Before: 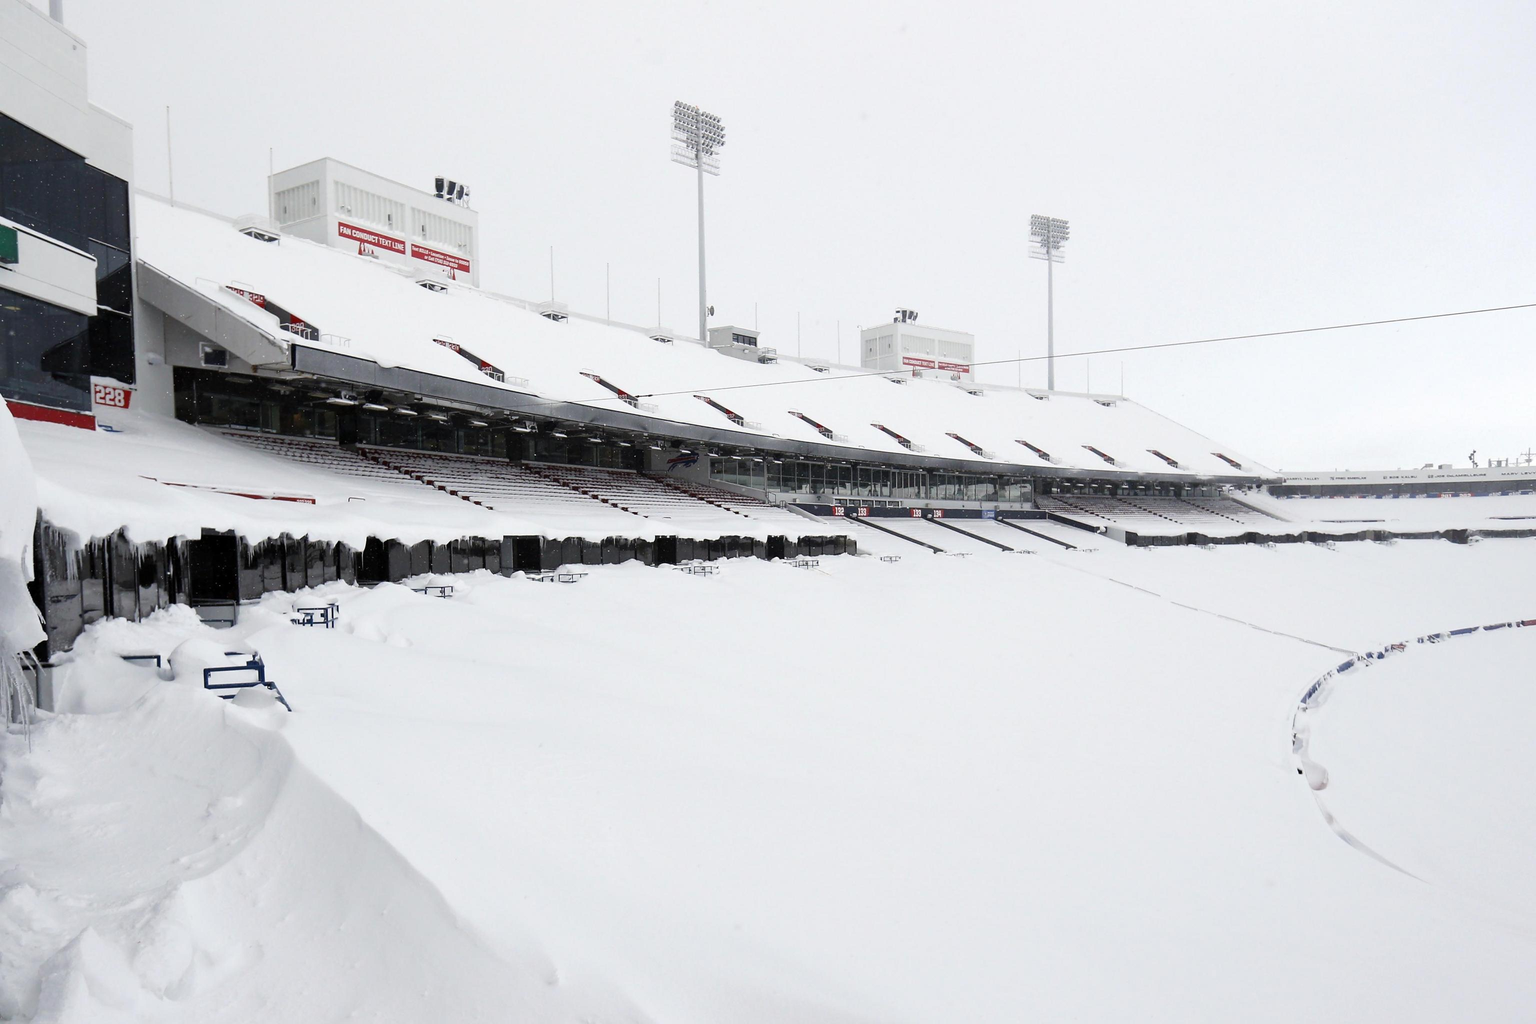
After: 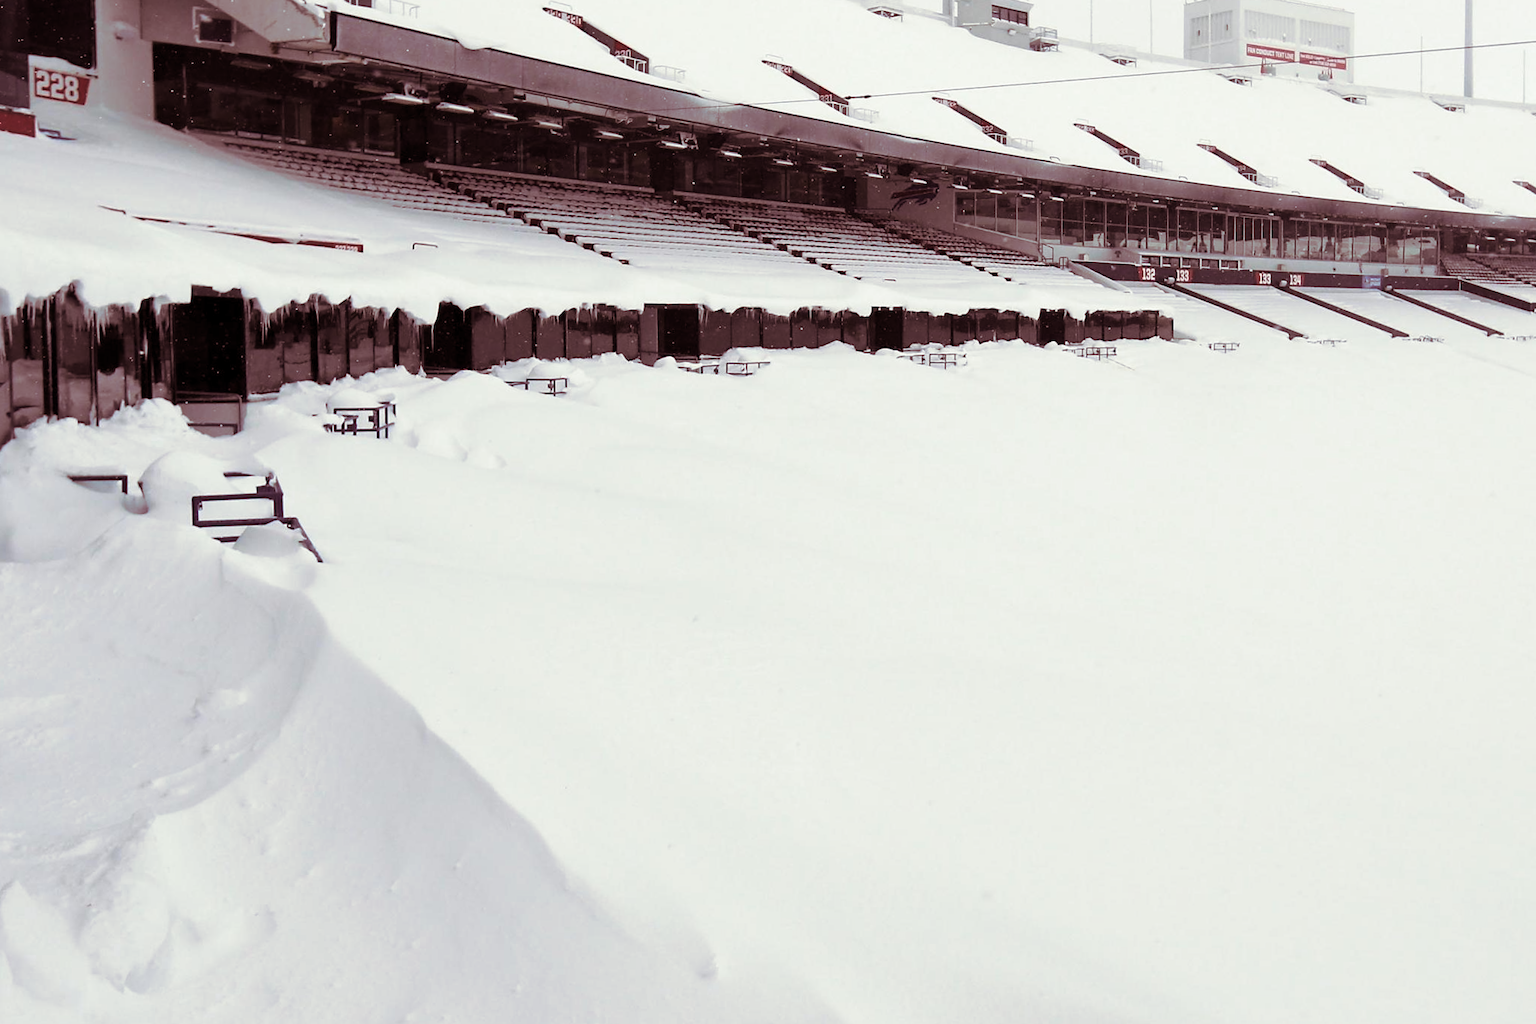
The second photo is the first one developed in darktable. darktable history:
split-toning: on, module defaults
vibrance: vibrance 0%
crop and rotate: angle -0.82°, left 3.85%, top 31.828%, right 27.992%
